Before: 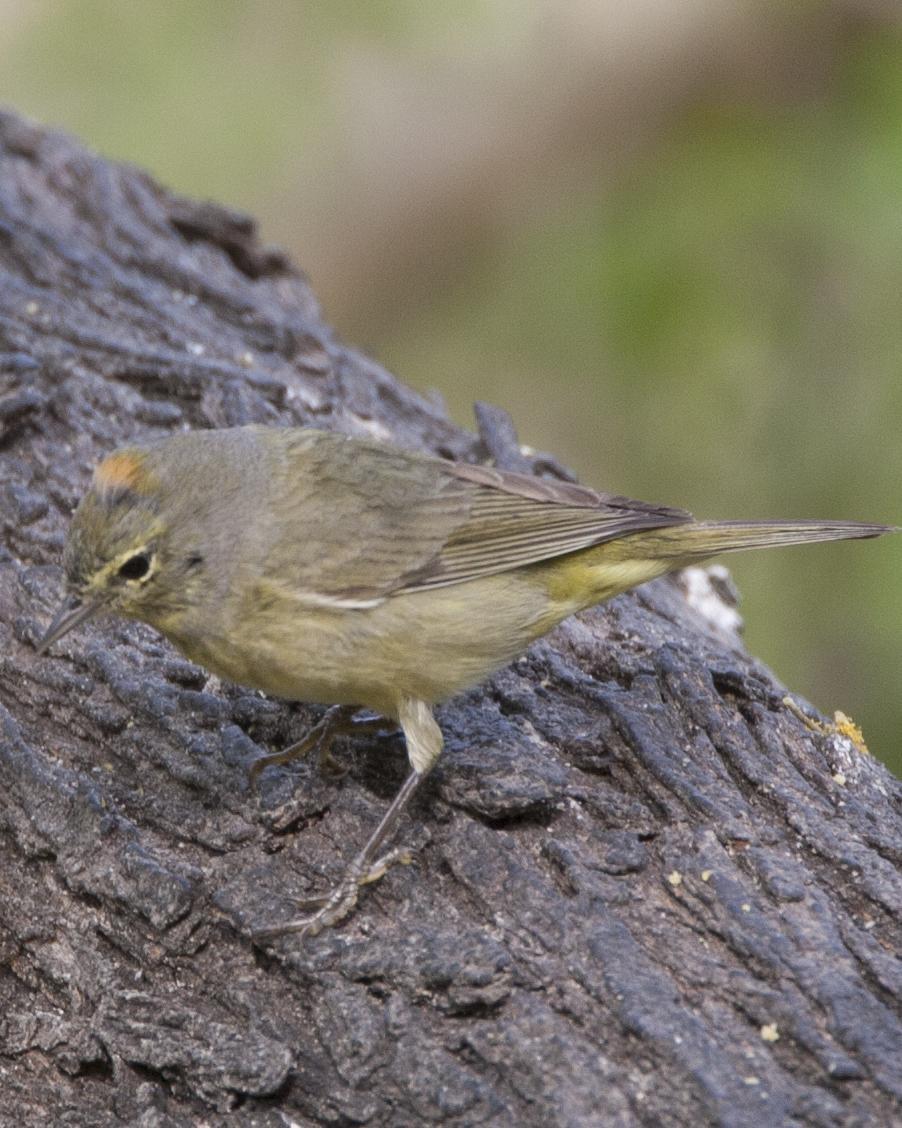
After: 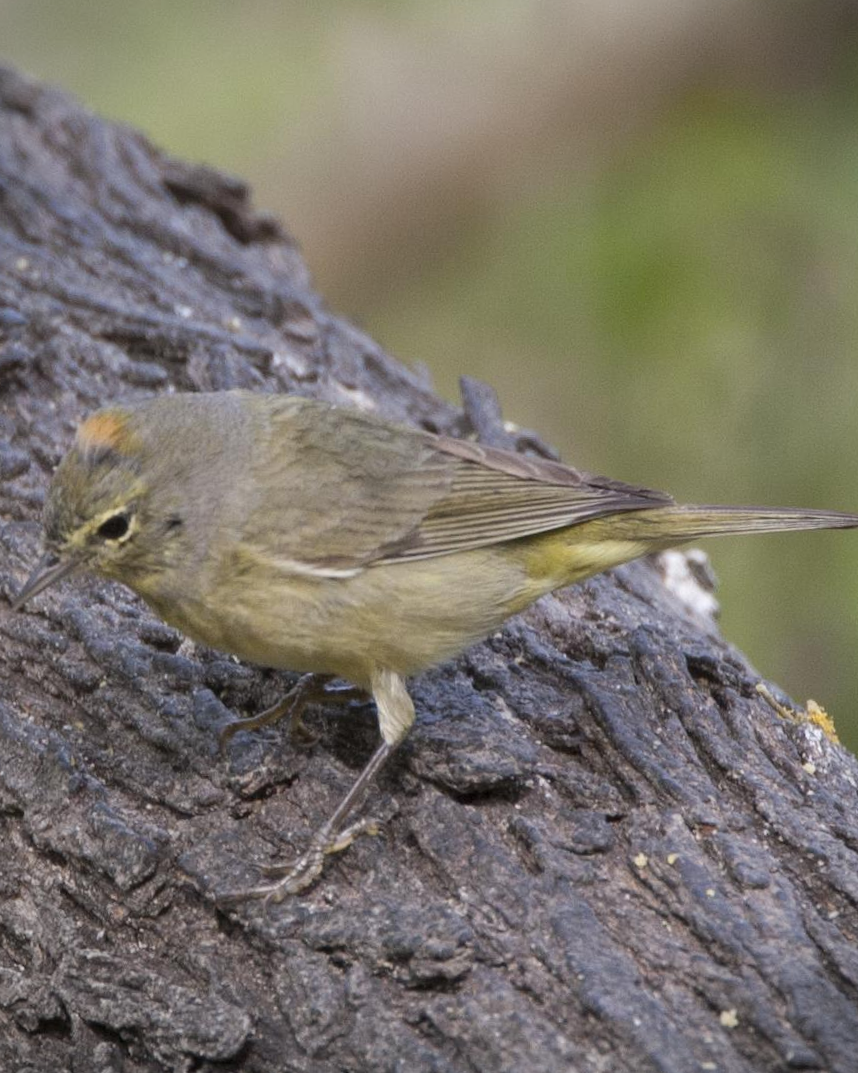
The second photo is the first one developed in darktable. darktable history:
vignetting: fall-off start 91.19%
crop and rotate: angle -2.38°
